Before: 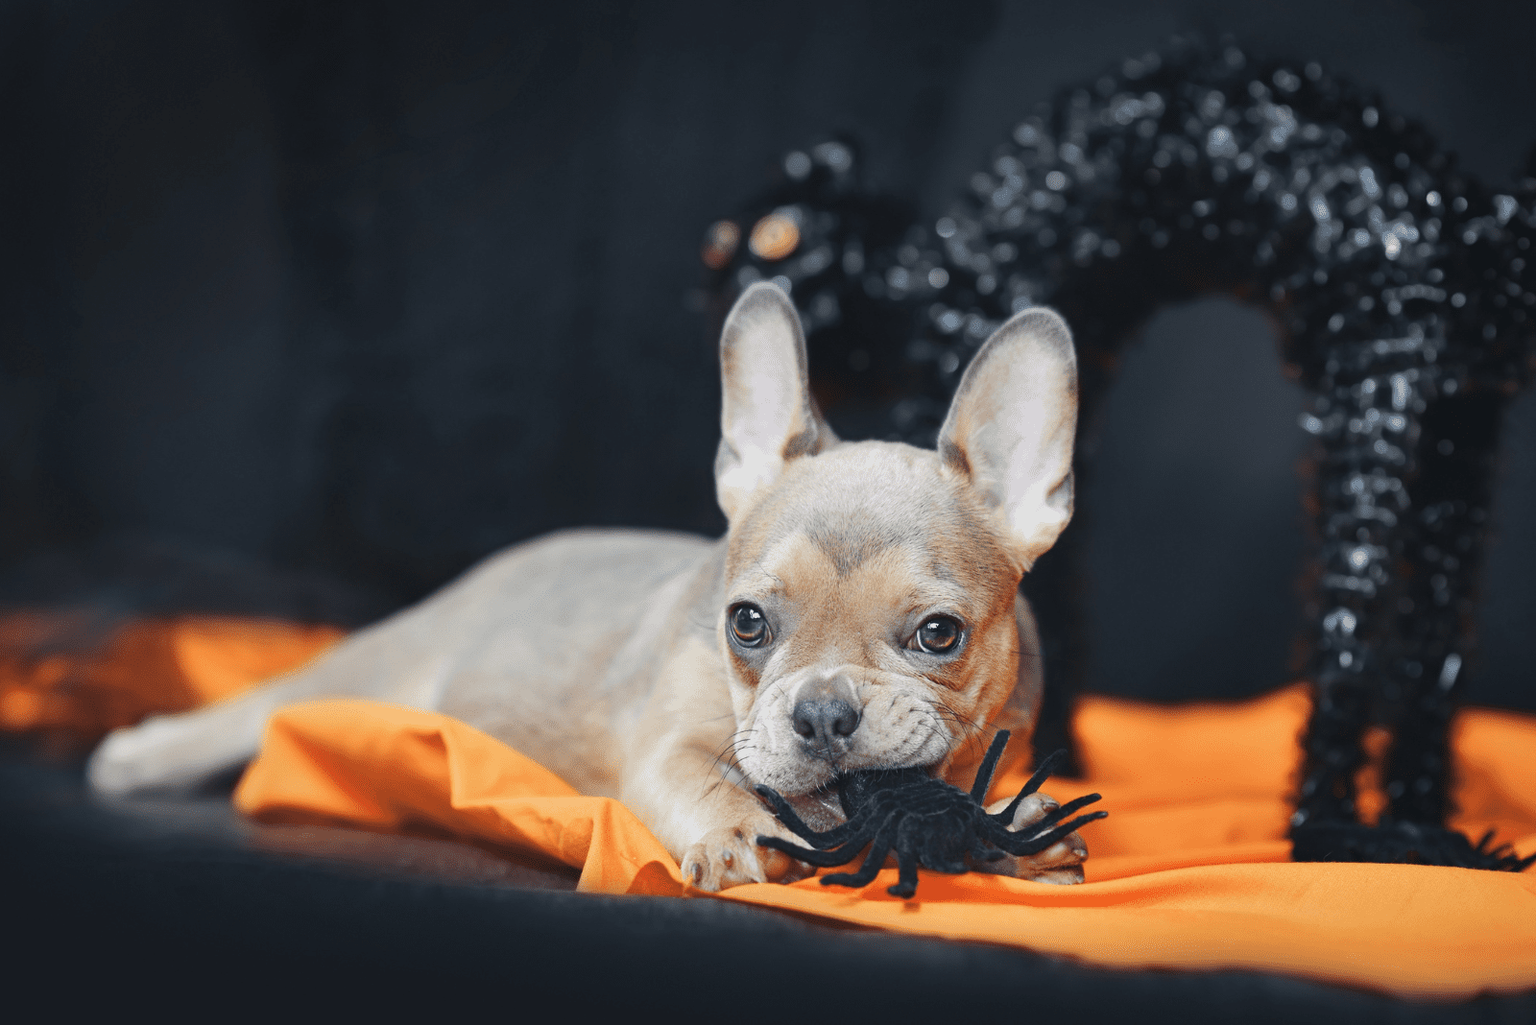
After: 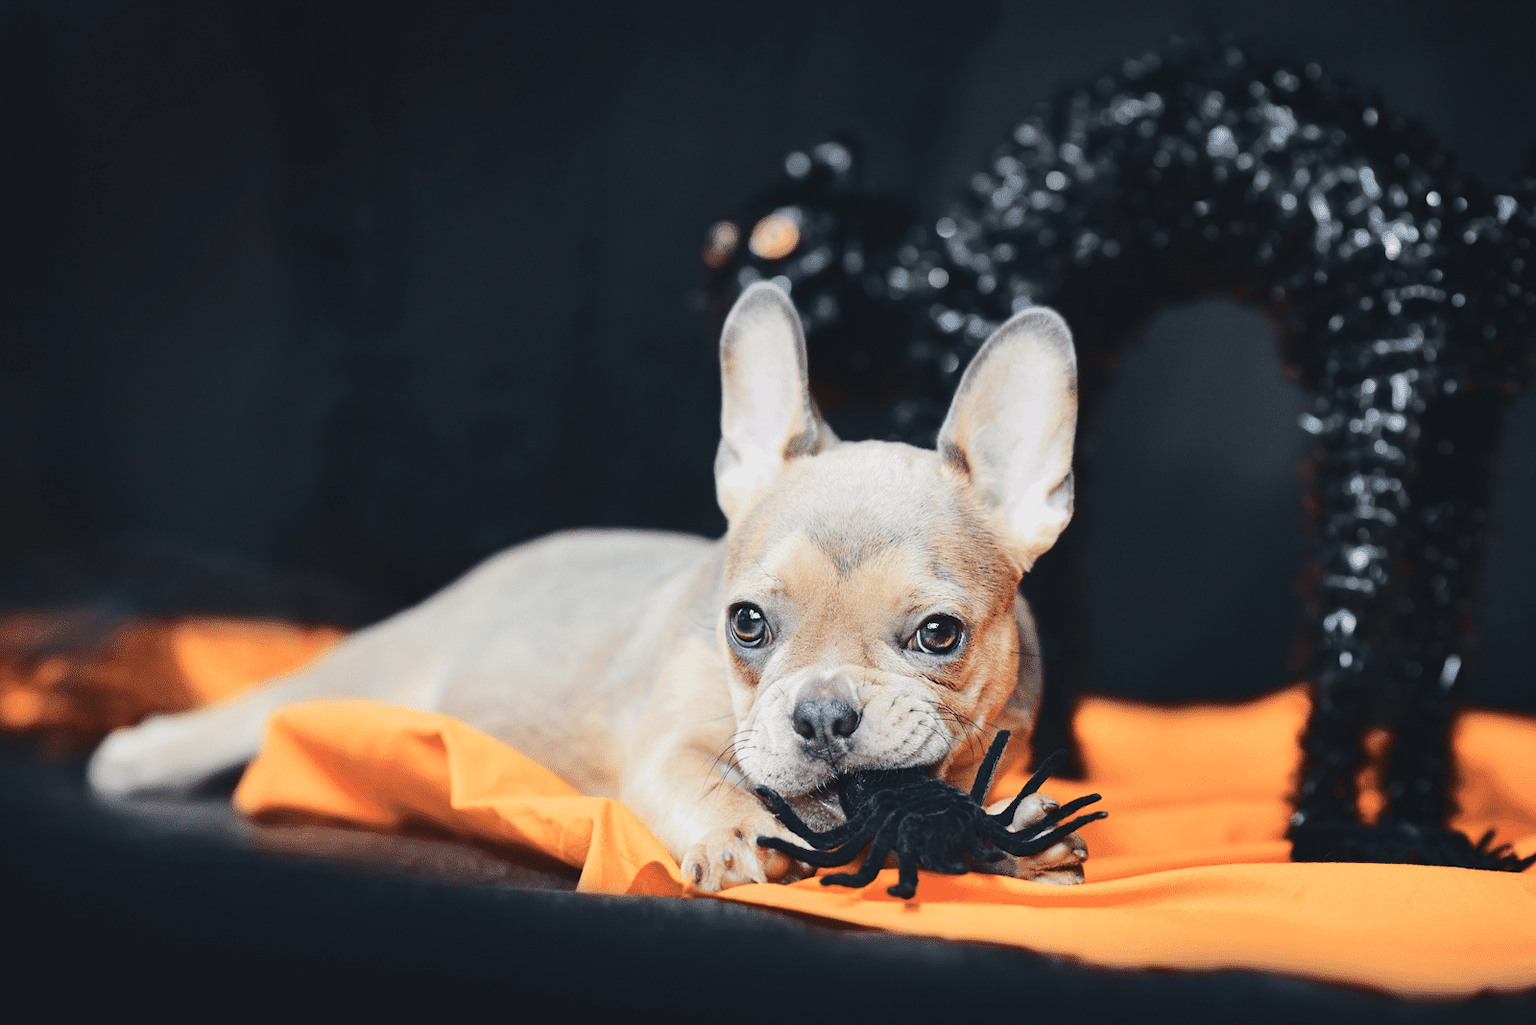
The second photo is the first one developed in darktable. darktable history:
tone curve: curves: ch0 [(0, 0) (0.003, 0.039) (0.011, 0.042) (0.025, 0.048) (0.044, 0.058) (0.069, 0.071) (0.1, 0.089) (0.136, 0.114) (0.177, 0.146) (0.224, 0.199) (0.277, 0.27) (0.335, 0.364) (0.399, 0.47) (0.468, 0.566) (0.543, 0.643) (0.623, 0.73) (0.709, 0.8) (0.801, 0.863) (0.898, 0.925) (1, 1)], color space Lab, independent channels, preserve colors none
exposure: black level correction 0, compensate exposure bias true, compensate highlight preservation false
